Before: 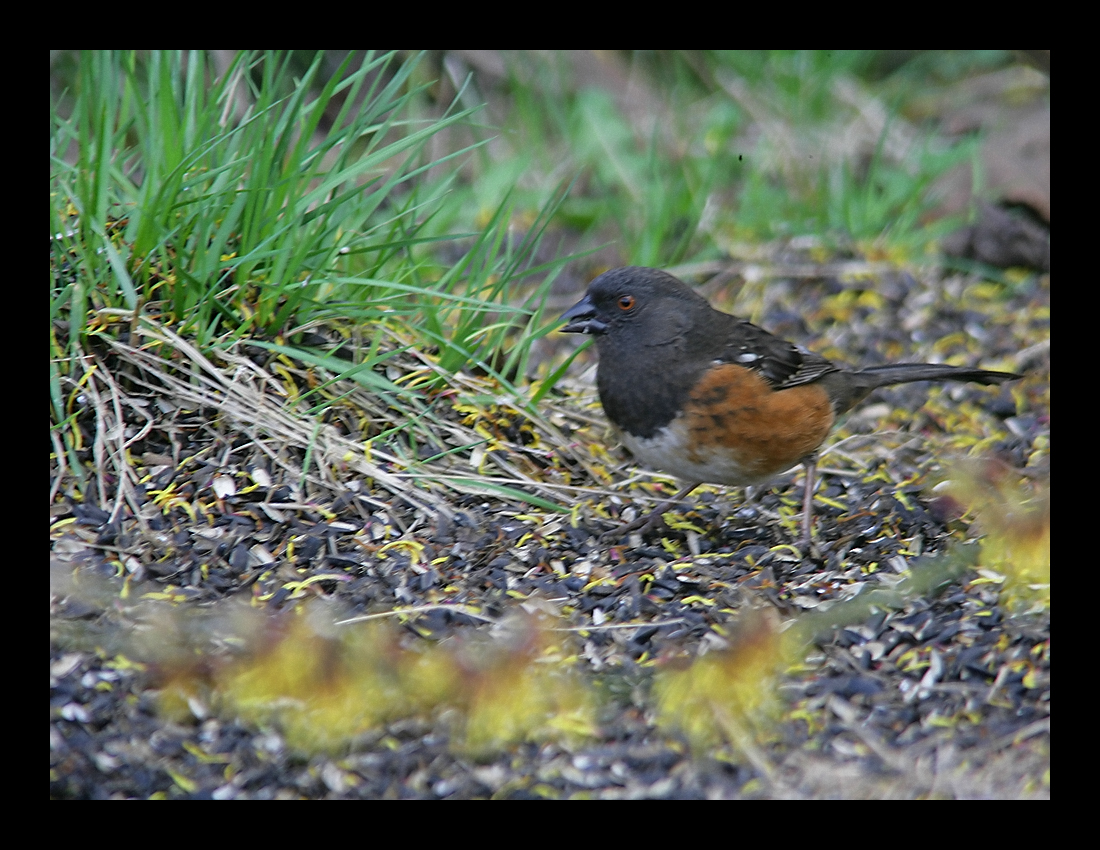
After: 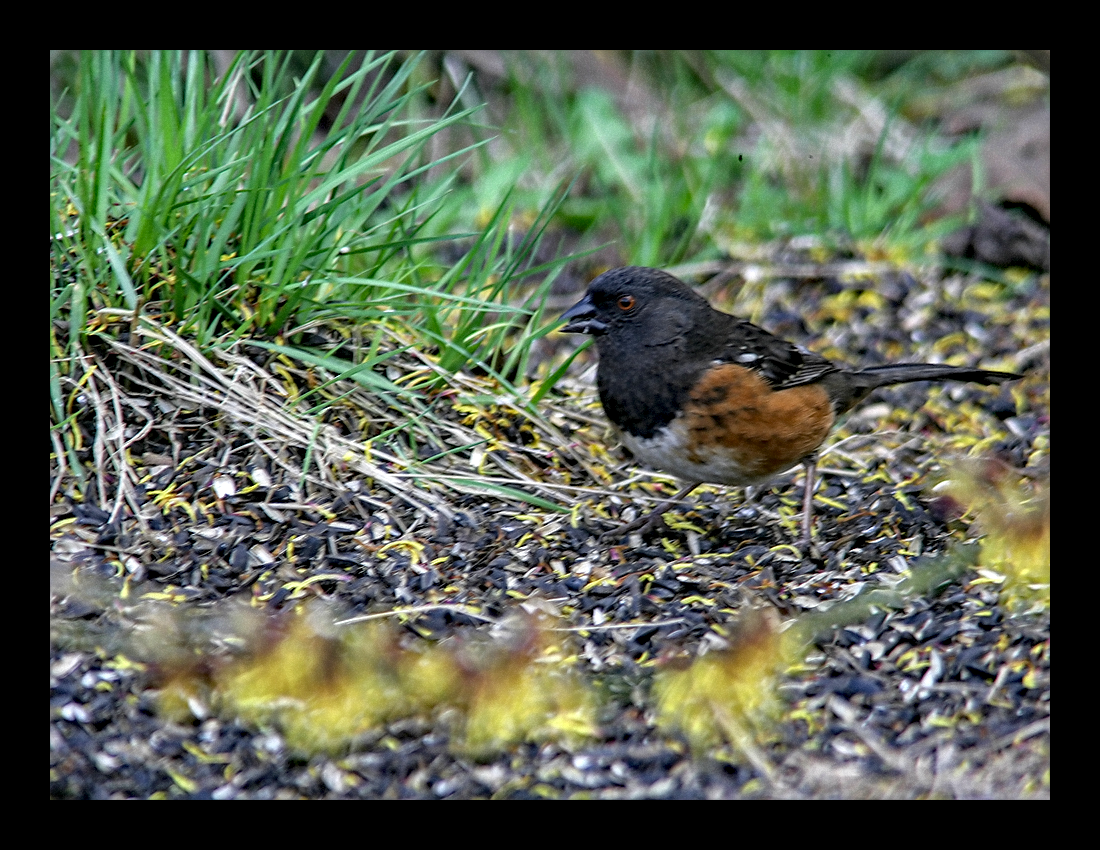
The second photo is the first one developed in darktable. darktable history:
local contrast: detail 160%
haze removal: strength 0.297, distance 0.253, adaptive false
